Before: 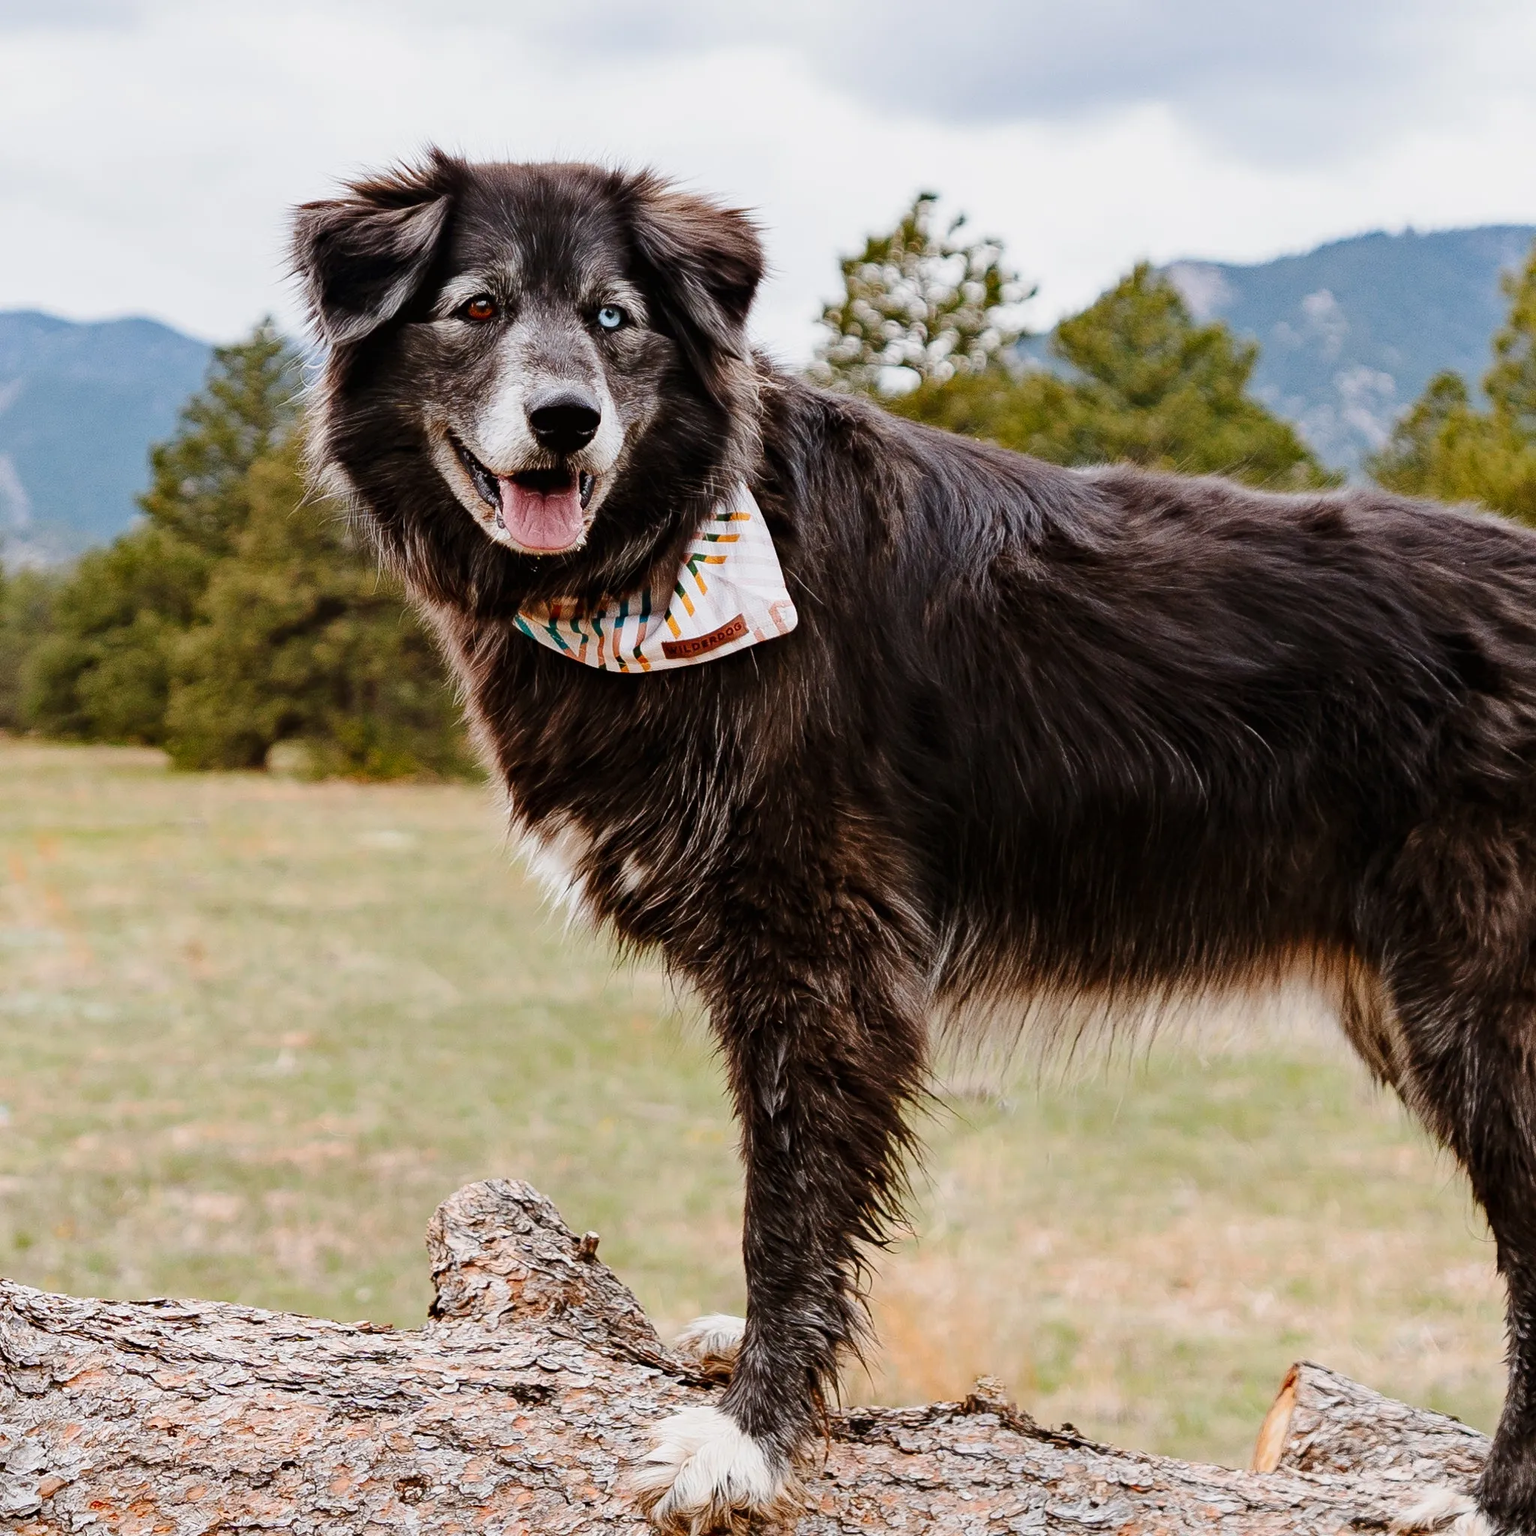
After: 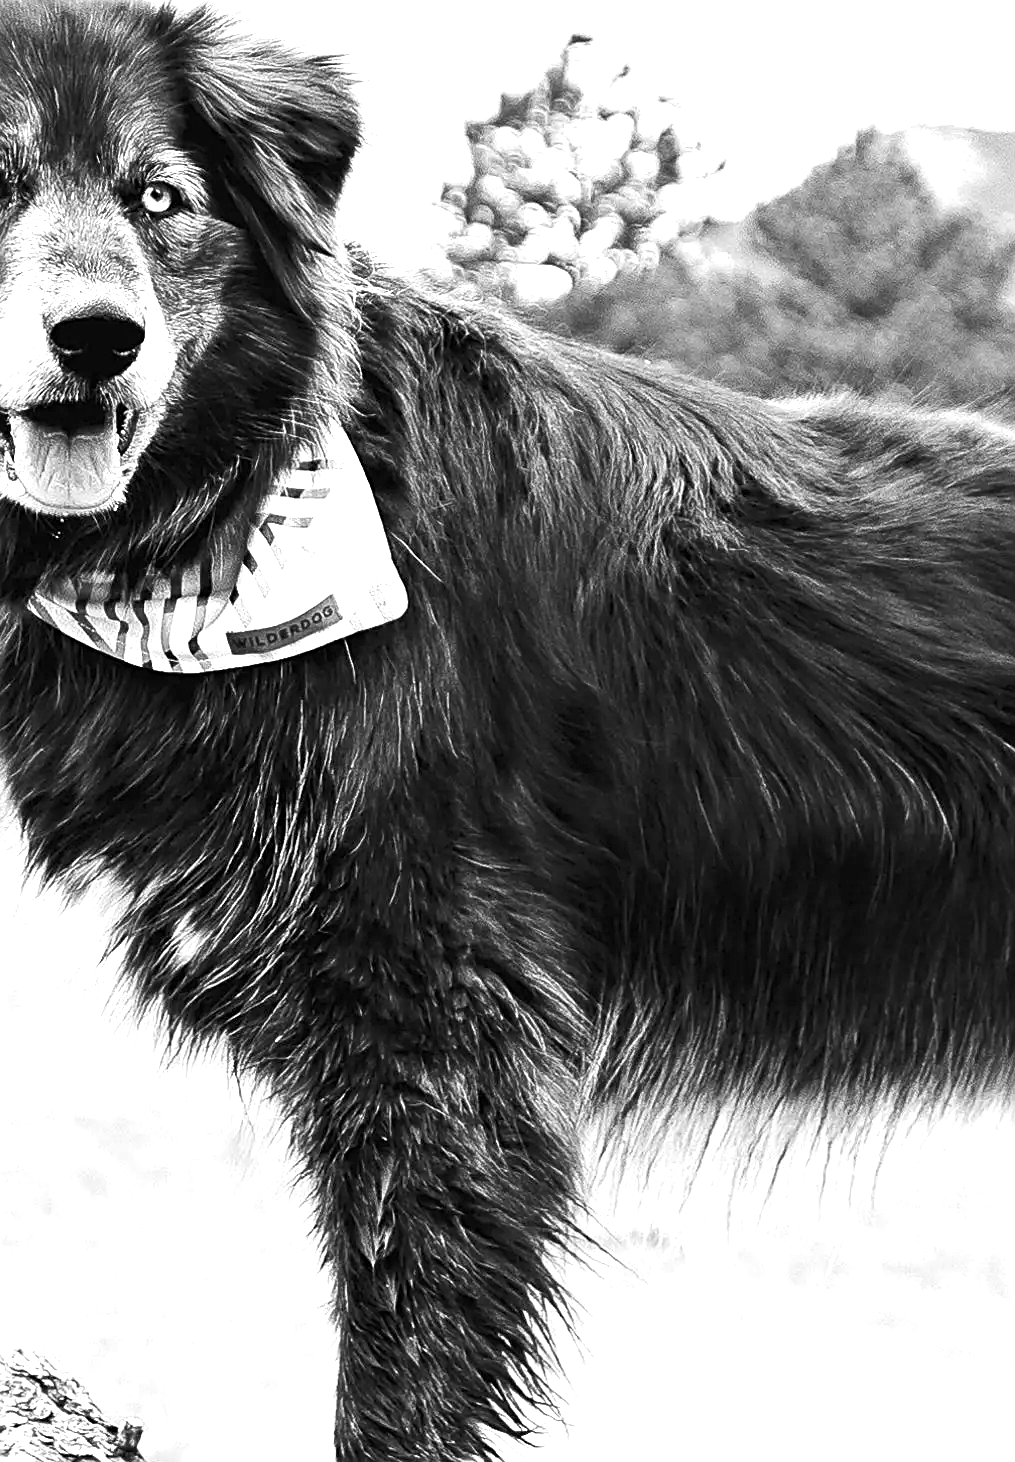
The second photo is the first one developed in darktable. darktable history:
crop: left 32.075%, top 10.976%, right 18.355%, bottom 17.596%
exposure: black level correction 0, exposure 1.379 EV, compensate exposure bias true, compensate highlight preservation false
monochrome: a -3.63, b -0.465
sharpen: on, module defaults
color balance rgb: linear chroma grading › global chroma 15%, perceptual saturation grading › global saturation 30%
color correction: highlights a* 9.03, highlights b* 8.71, shadows a* 40, shadows b* 40, saturation 0.8
